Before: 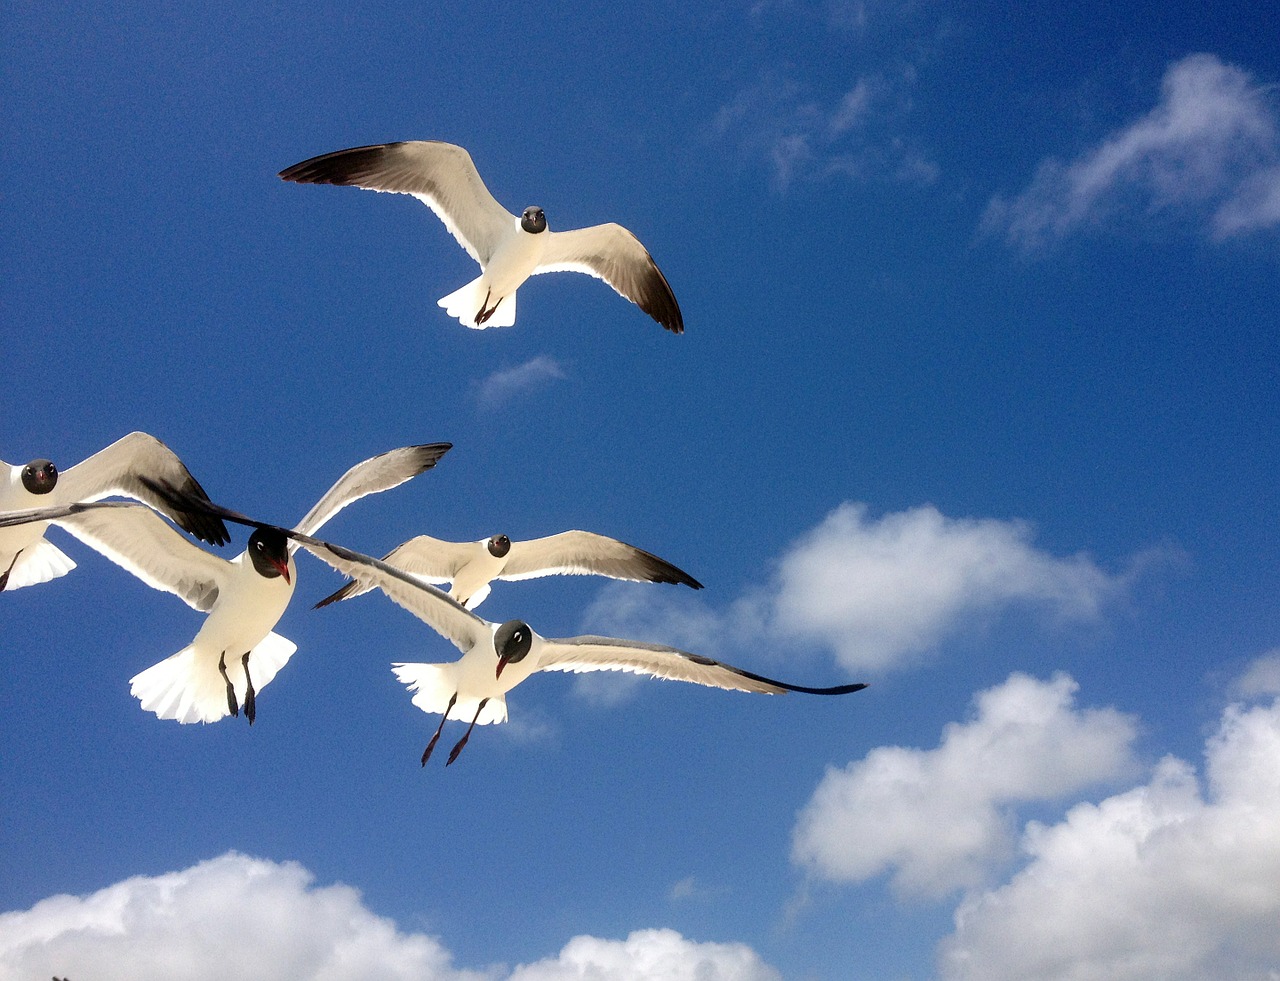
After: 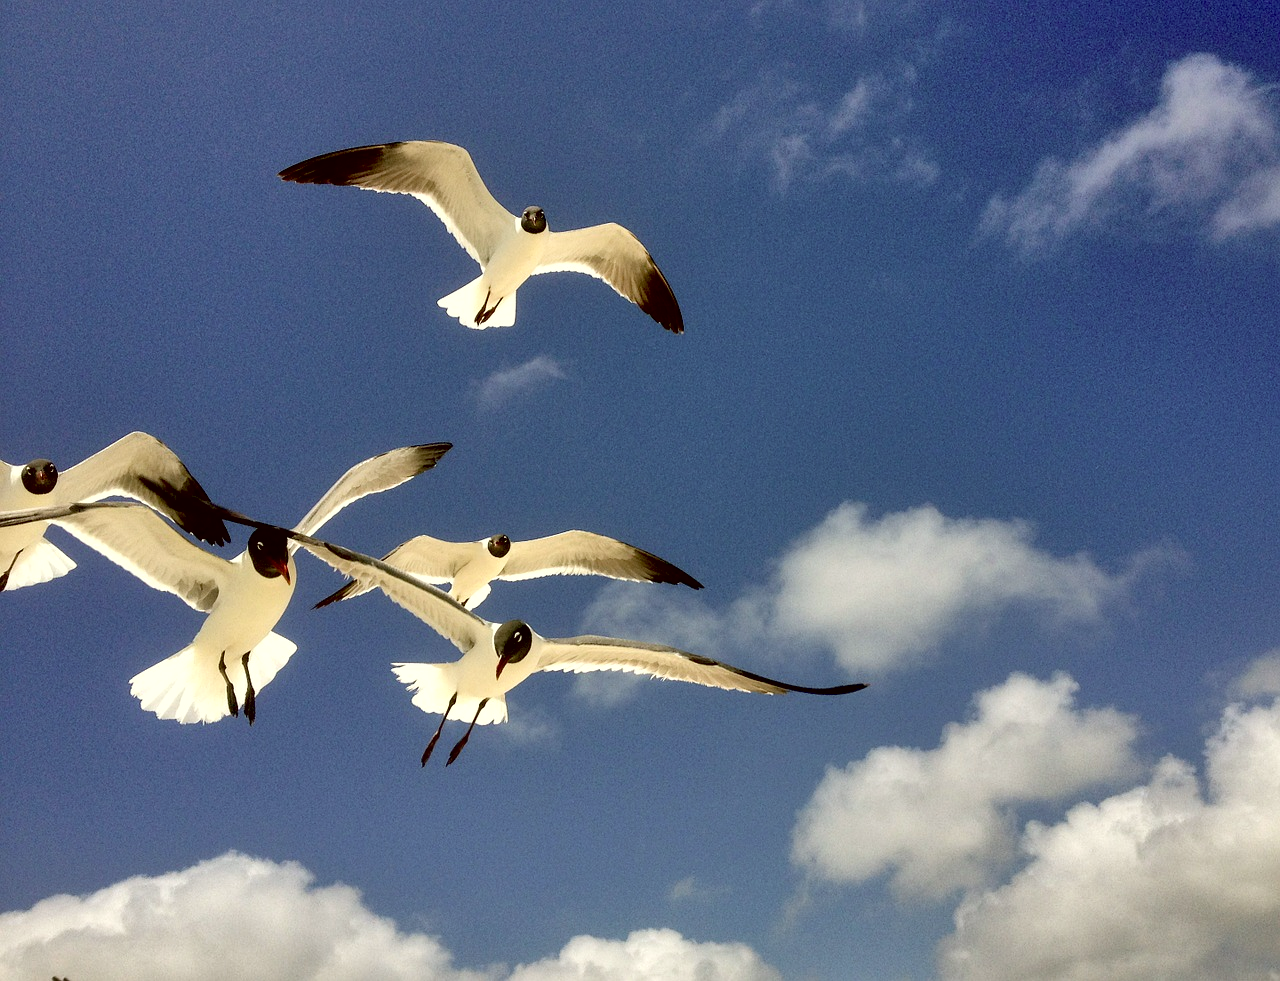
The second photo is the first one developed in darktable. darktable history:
shadows and highlights: low approximation 0.01, soften with gaussian
color correction: highlights a* -1.29, highlights b* 10.17, shadows a* 0.694, shadows b* 18.8
local contrast: mode bilateral grid, contrast 25, coarseness 50, detail 122%, midtone range 0.2
exposure: black level correction 0.014, compensate highlight preservation false
